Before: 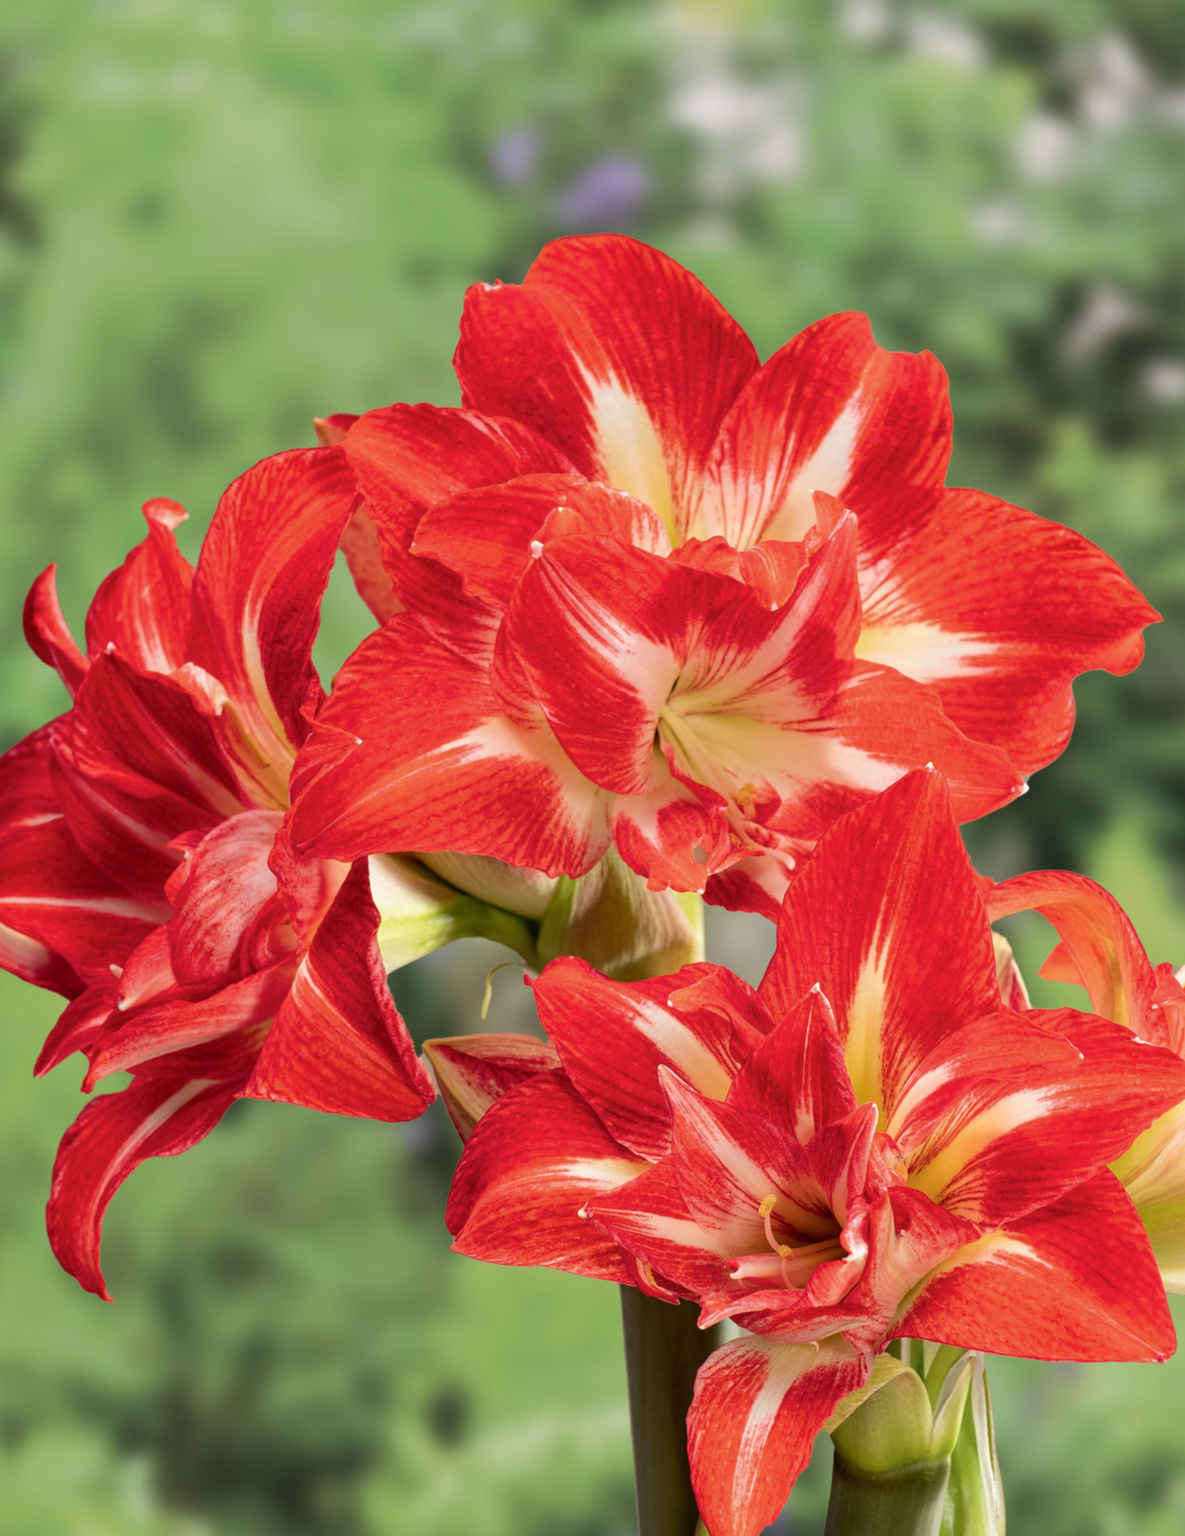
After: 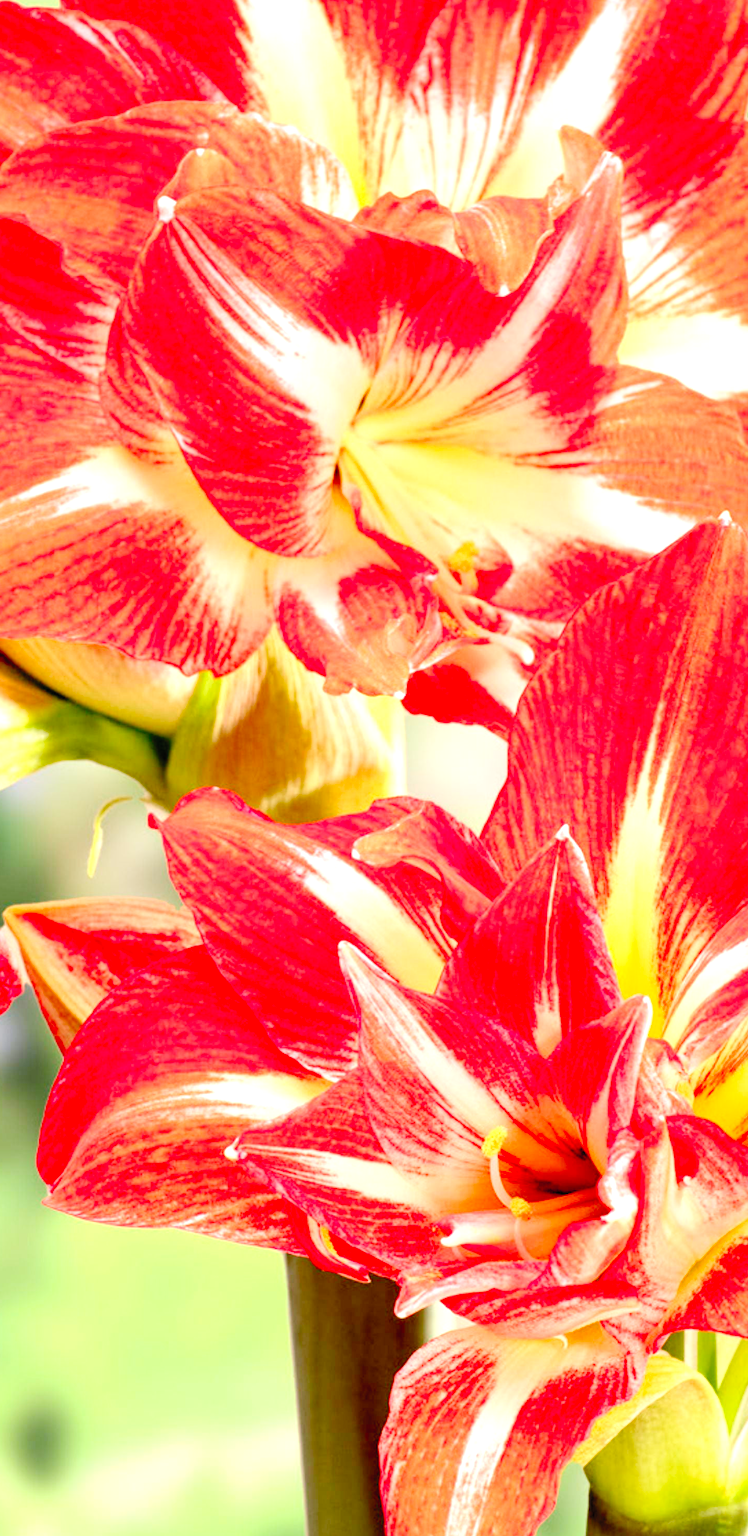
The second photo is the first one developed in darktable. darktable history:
levels: levels [0, 0.374, 0.749]
crop: left 35.432%, top 26.233%, right 20.145%, bottom 3.432%
contrast brightness saturation: contrast 0.24, brightness 0.26, saturation 0.39
filmic rgb: black relative exposure -7 EV, white relative exposure 6 EV, threshold 3 EV, target black luminance 0%, hardness 2.73, latitude 61.22%, contrast 0.691, highlights saturation mix 10%, shadows ↔ highlights balance -0.073%, preserve chrominance no, color science v4 (2020), iterations of high-quality reconstruction 10, contrast in shadows soft, contrast in highlights soft, enable highlight reconstruction true
